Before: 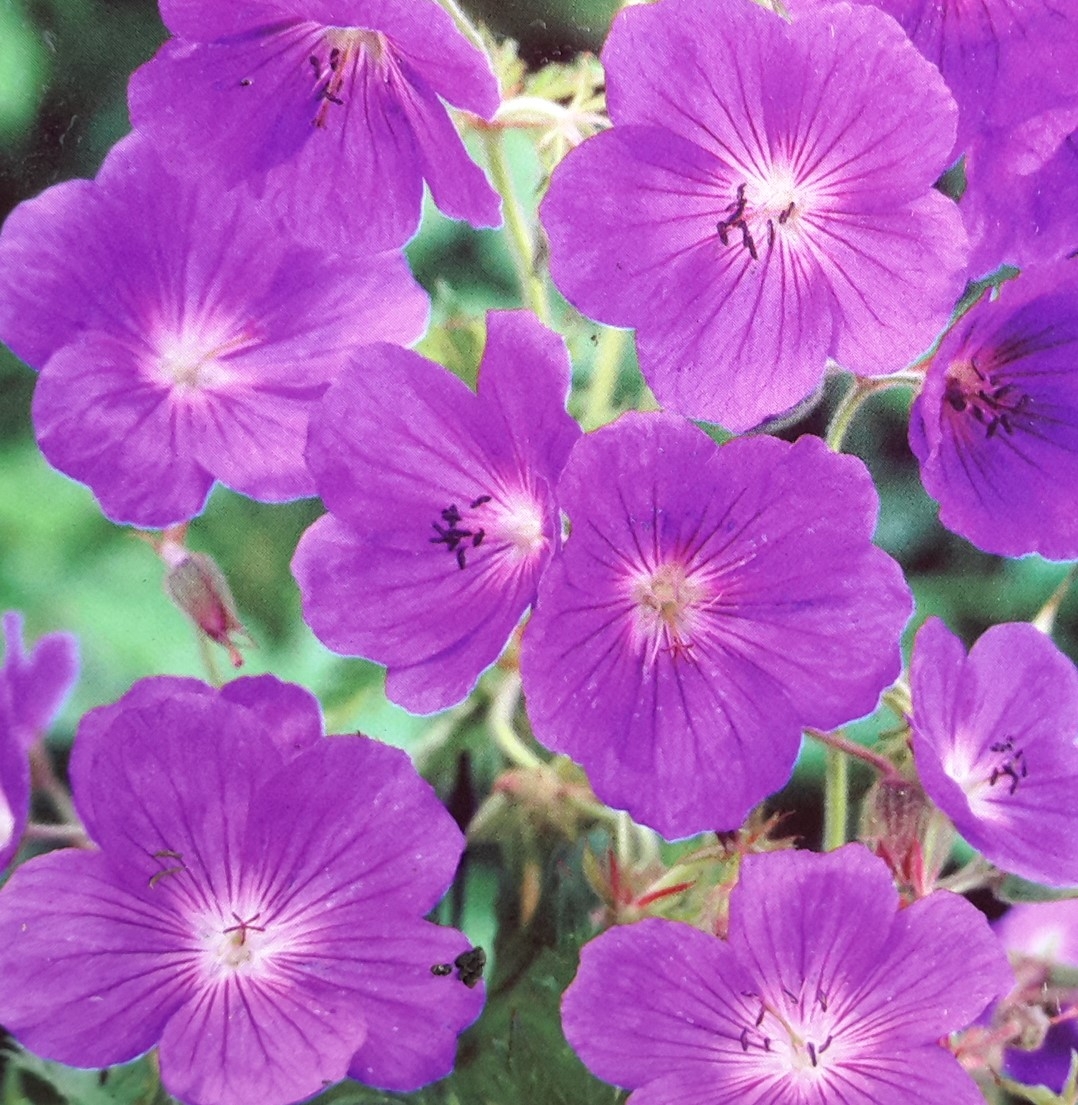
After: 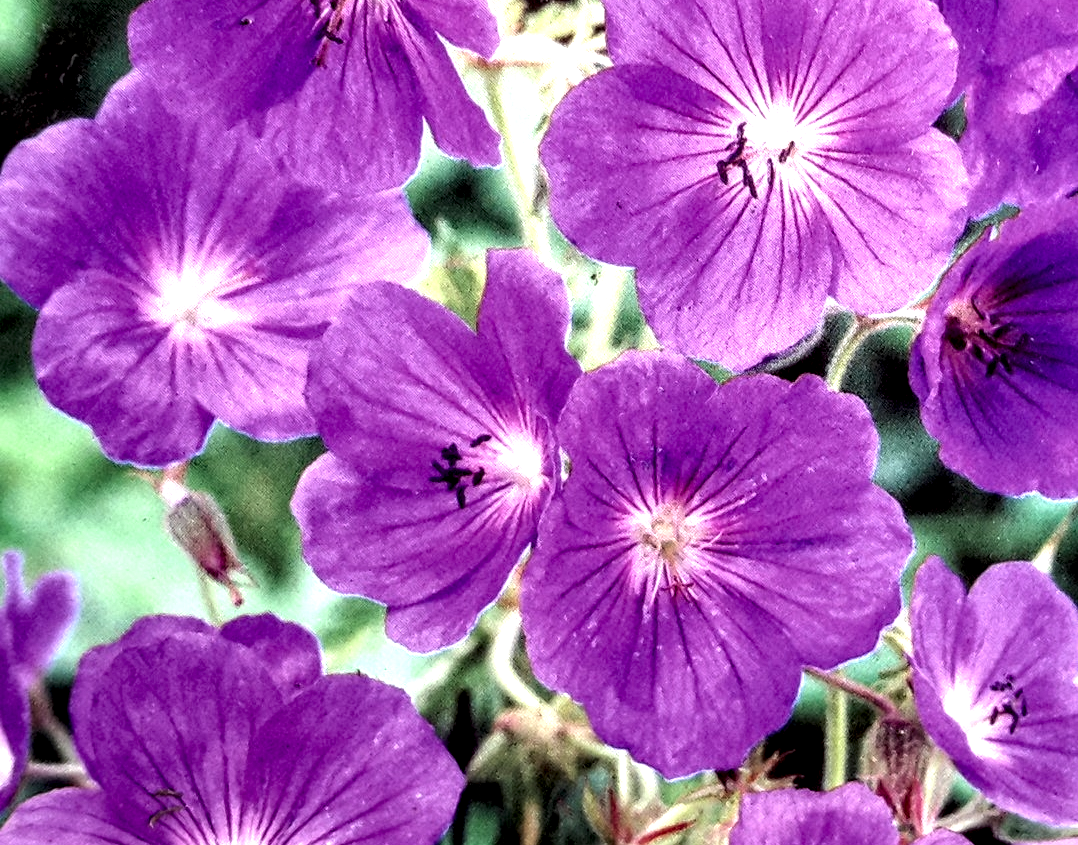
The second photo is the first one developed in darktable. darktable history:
local contrast: shadows 156%, detail 223%
shadows and highlights: shadows 37.78, highlights -26.62, soften with gaussian
crop: top 5.606%, bottom 17.875%
